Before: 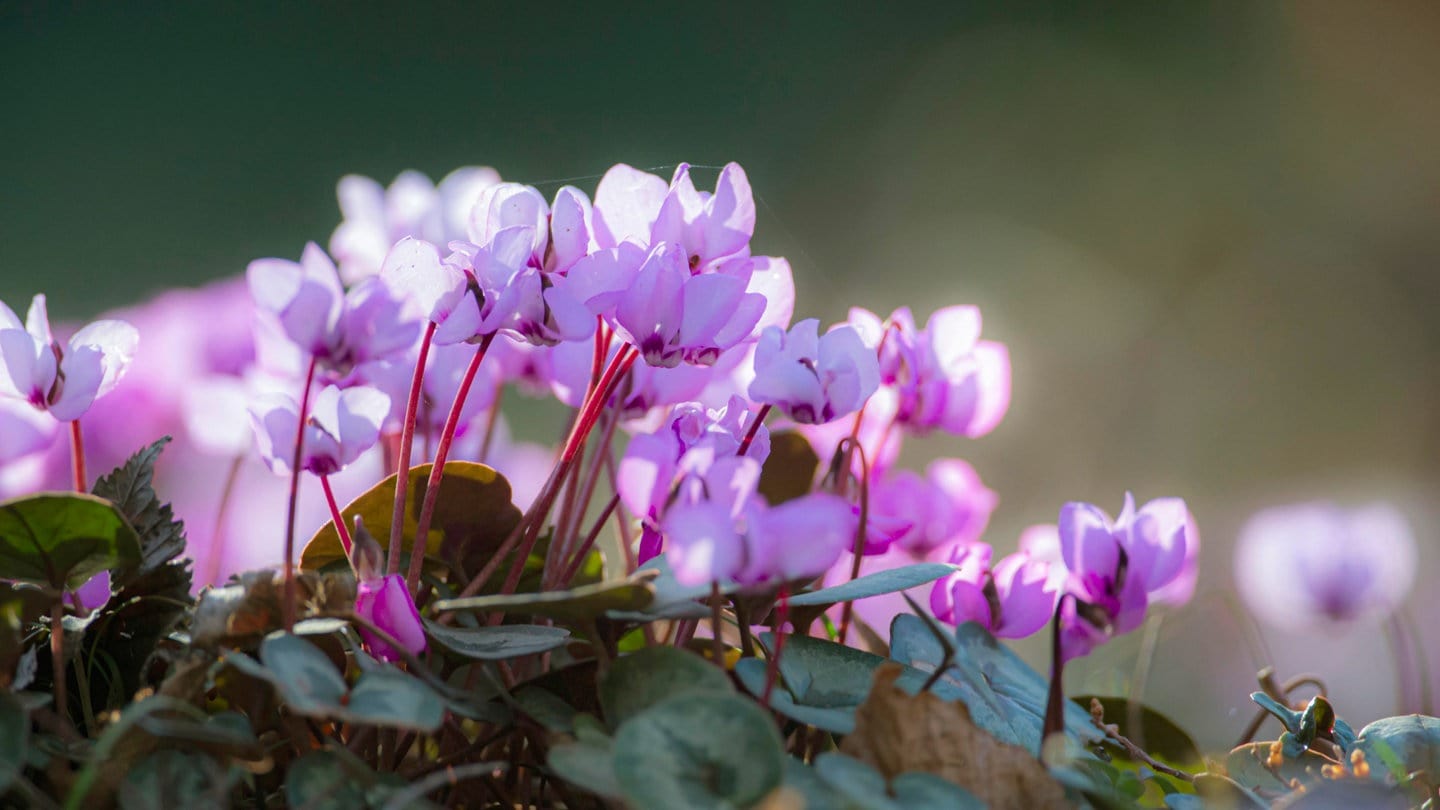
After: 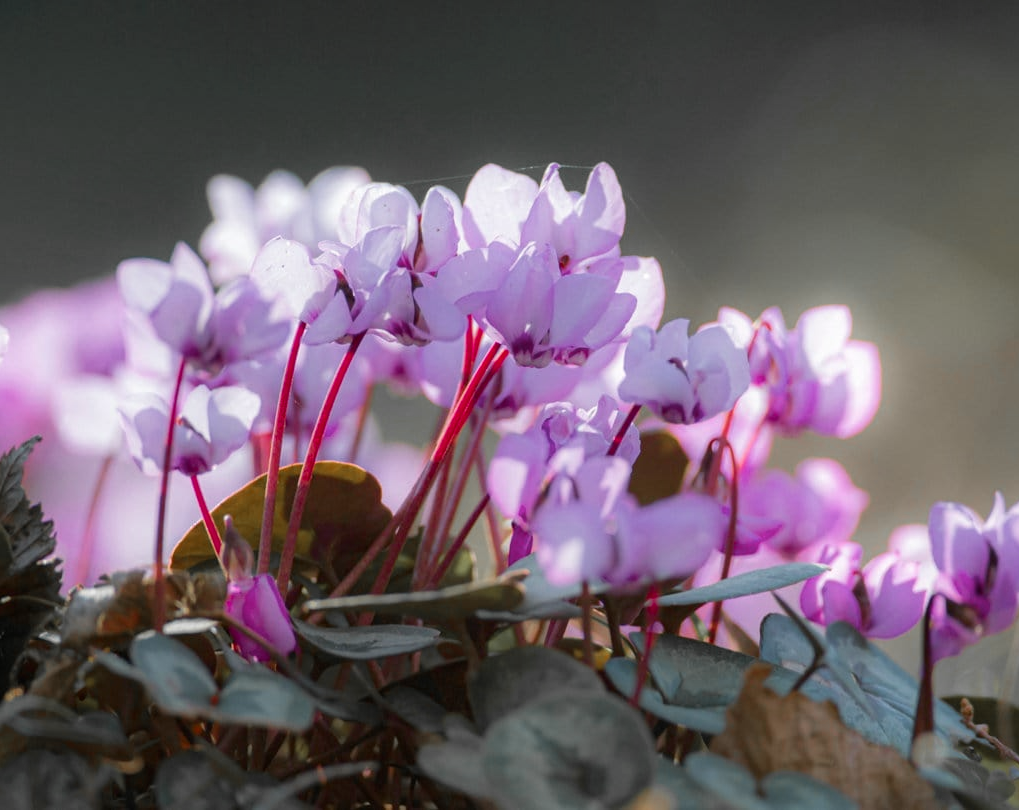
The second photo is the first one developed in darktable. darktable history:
color contrast: green-magenta contrast 0.84, blue-yellow contrast 0.86
color zones: curves: ch1 [(0, 0.679) (0.143, 0.647) (0.286, 0.261) (0.378, -0.011) (0.571, 0.396) (0.714, 0.399) (0.857, 0.406) (1, 0.679)]
crop and rotate: left 9.061%, right 20.142%
